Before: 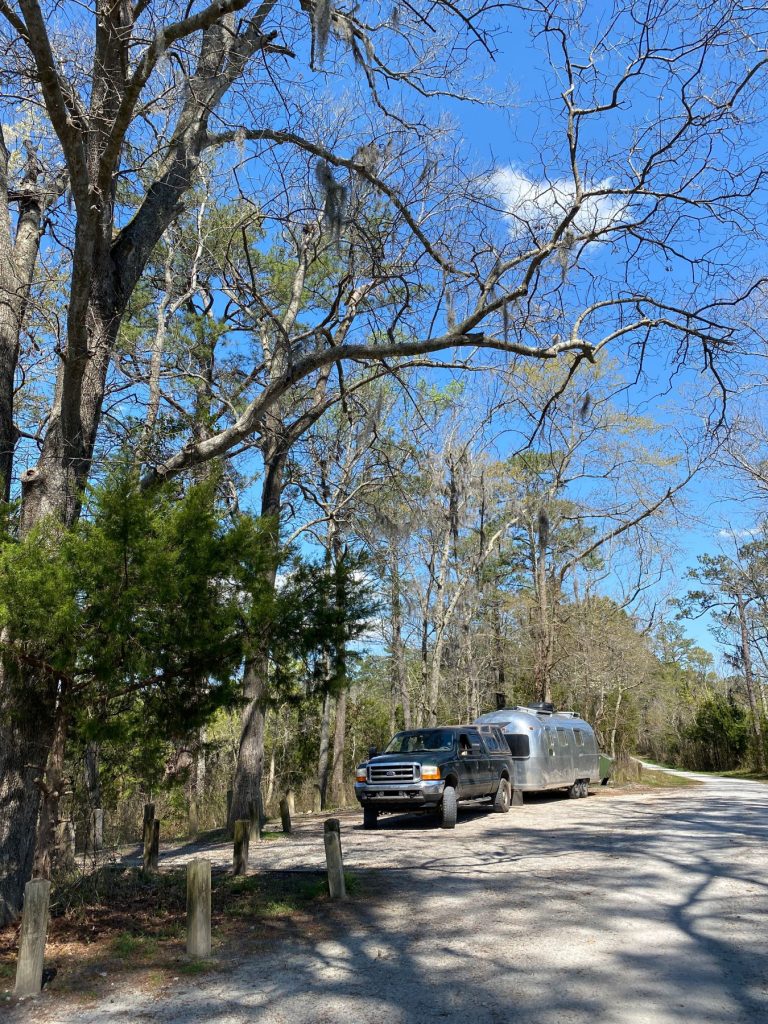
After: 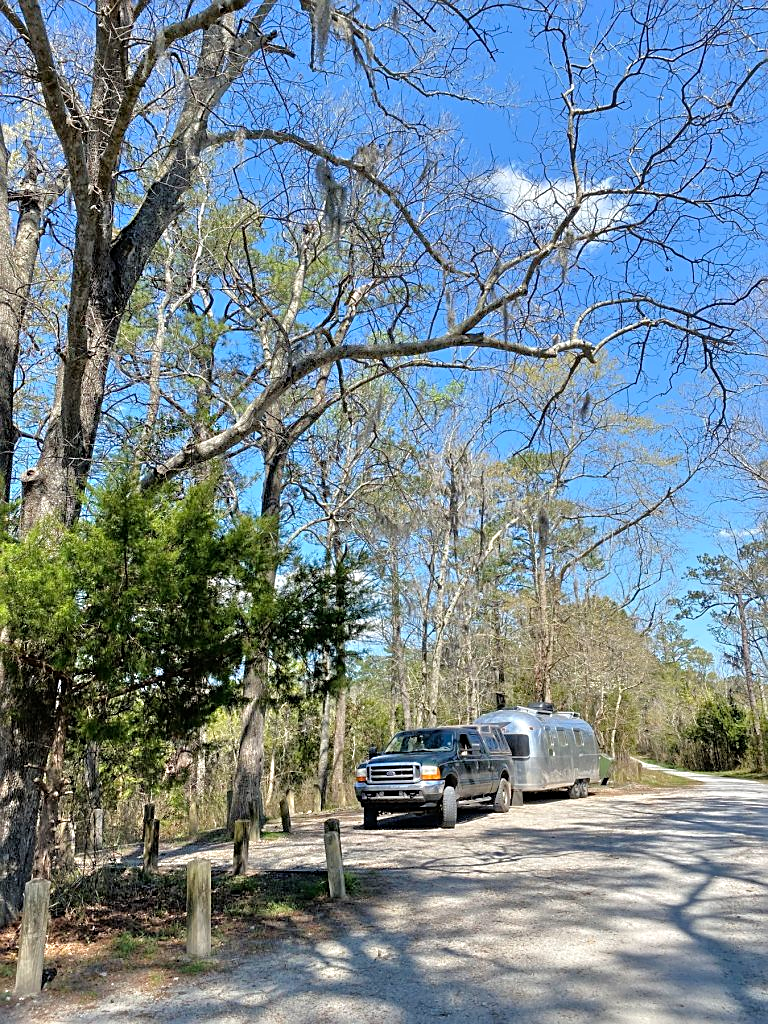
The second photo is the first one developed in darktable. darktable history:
tone equalizer: -7 EV 0.15 EV, -6 EV 0.6 EV, -5 EV 1.15 EV, -4 EV 1.33 EV, -3 EV 1.15 EV, -2 EV 0.6 EV, -1 EV 0.15 EV, mask exposure compensation -0.5 EV
sharpen: on, module defaults
